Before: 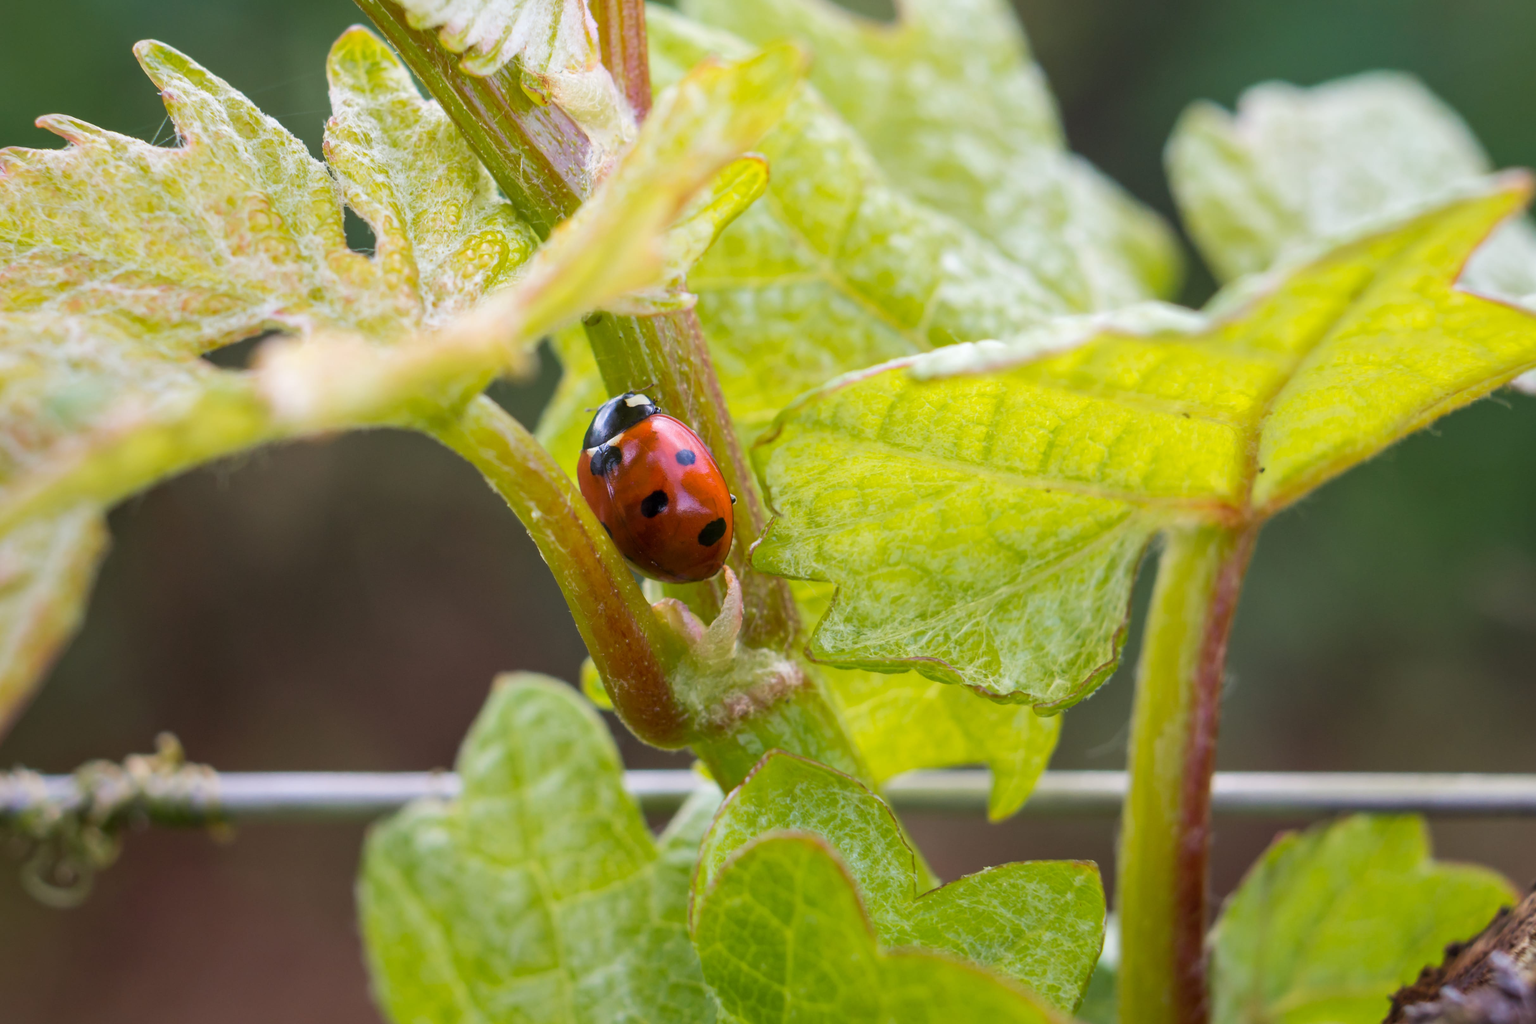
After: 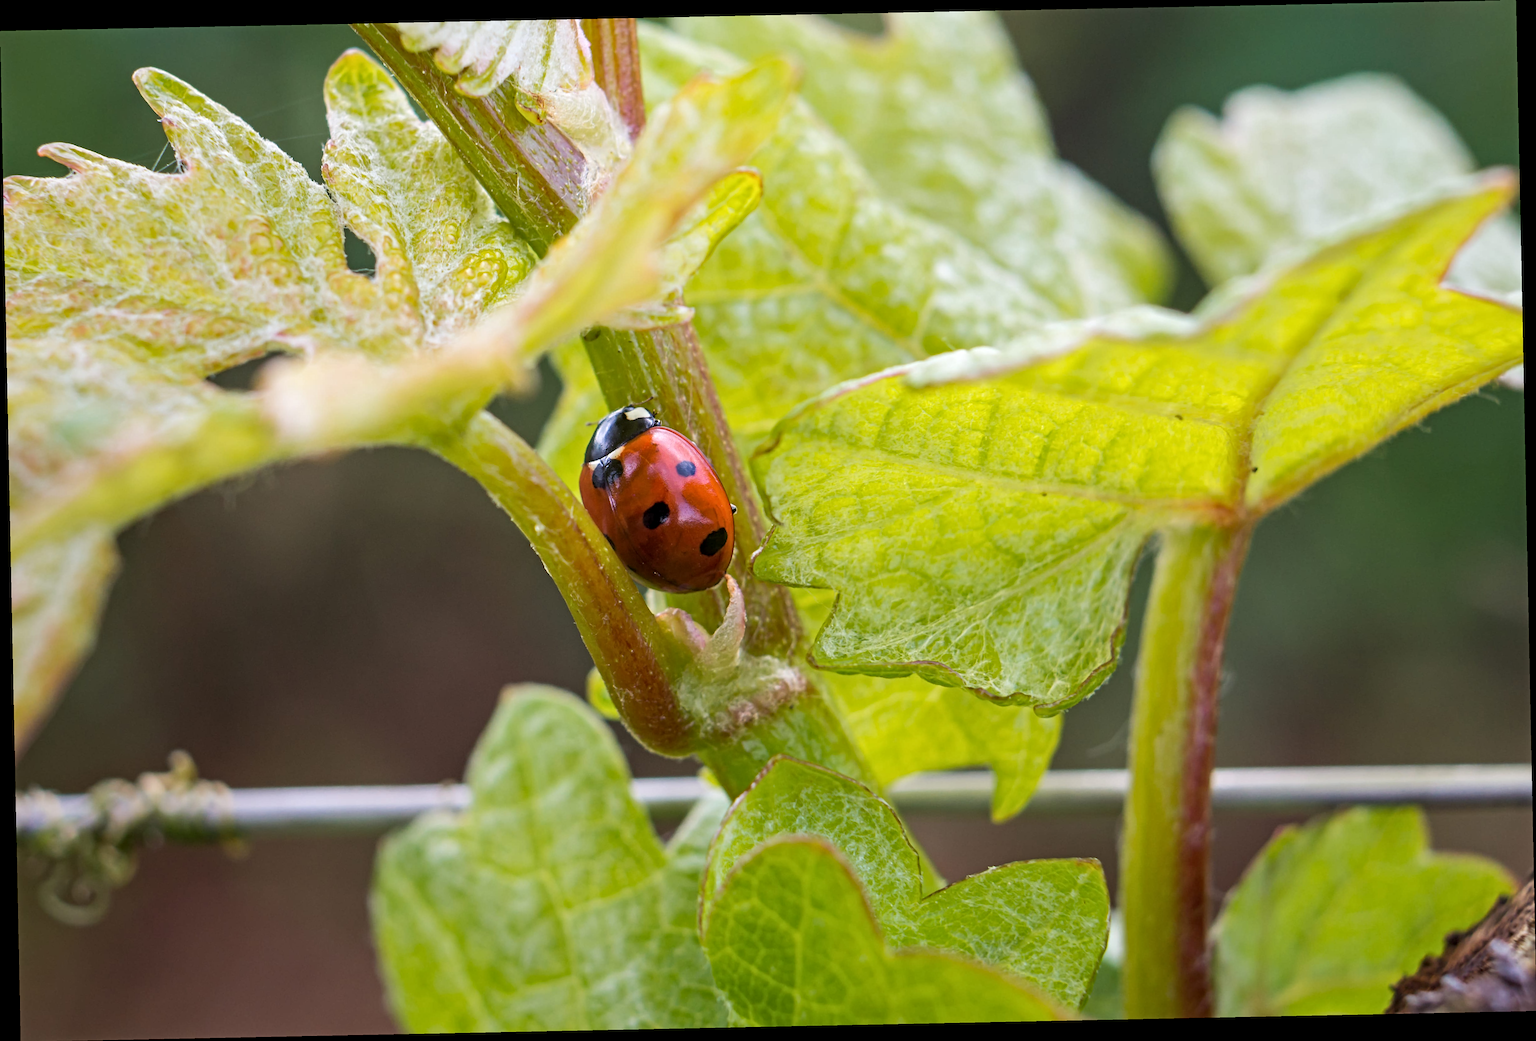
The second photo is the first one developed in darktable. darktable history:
sharpen: amount 0.2
contrast equalizer: y [[0.5, 0.501, 0.525, 0.597, 0.58, 0.514], [0.5 ×6], [0.5 ×6], [0 ×6], [0 ×6]]
rotate and perspective: rotation -1.17°, automatic cropping off
